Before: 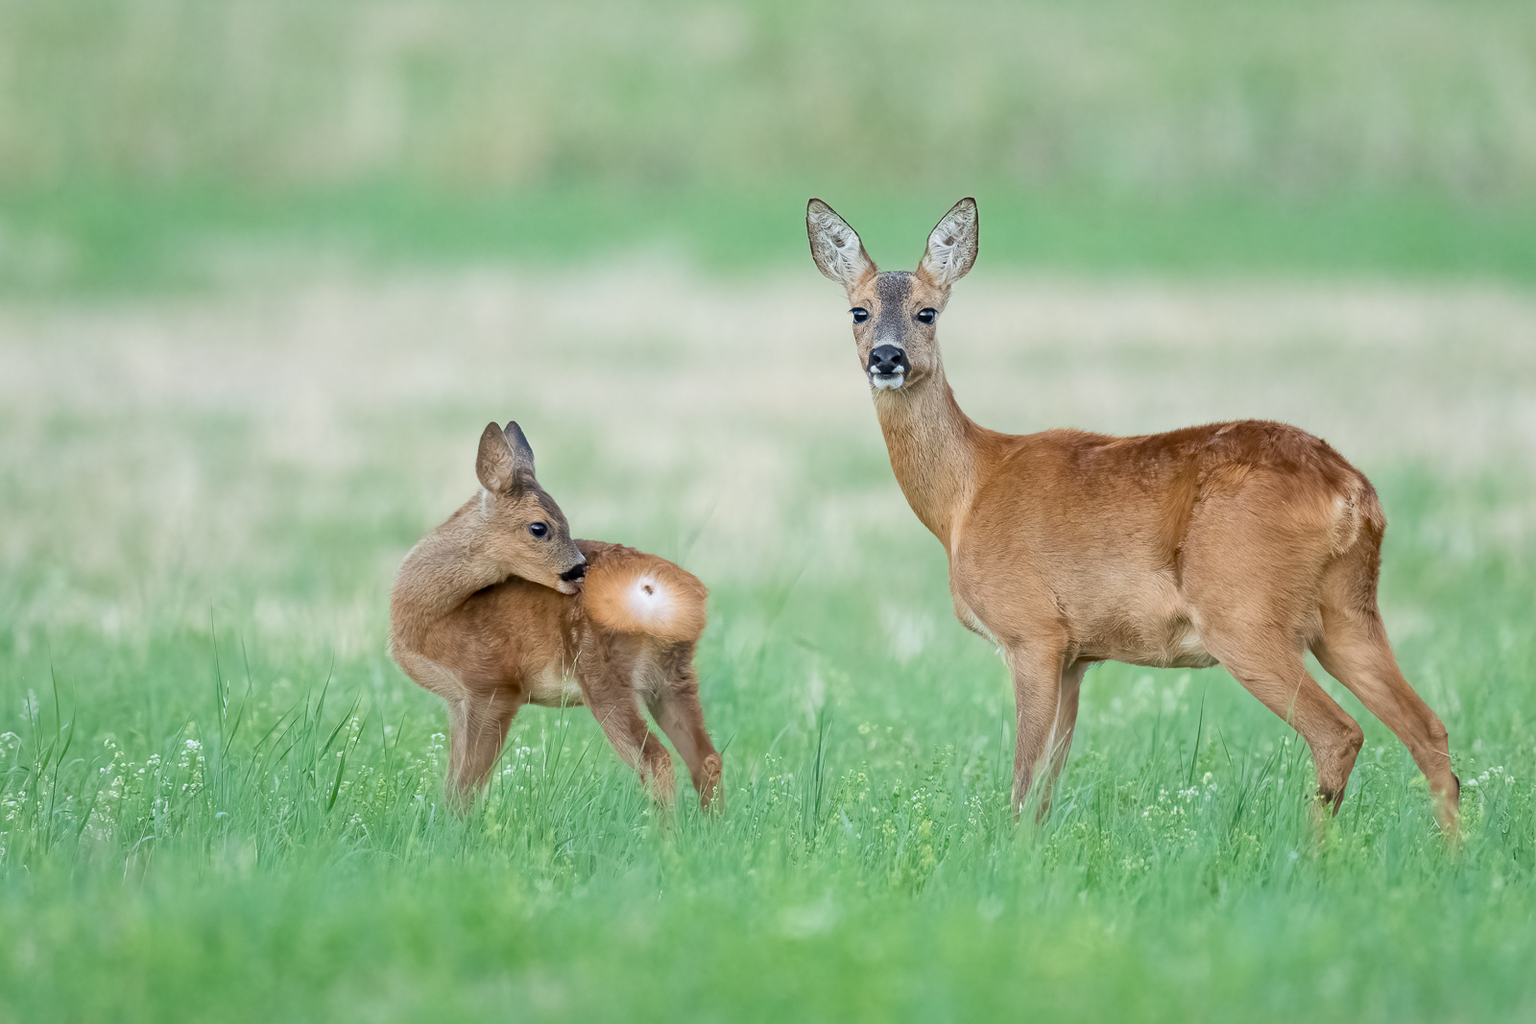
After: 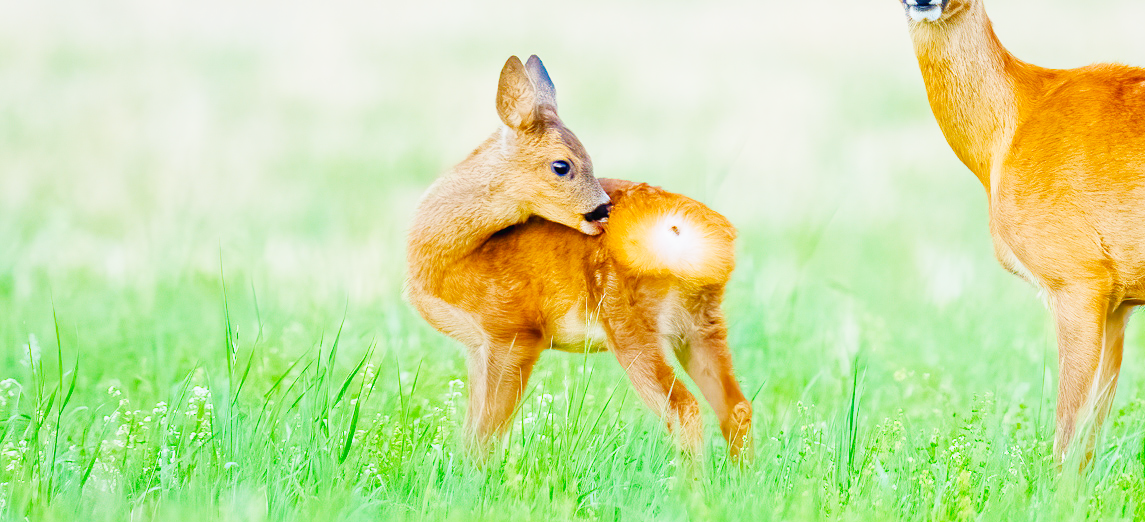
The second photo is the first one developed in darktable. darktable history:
crop: top 36.048%, right 28.376%, bottom 14.943%
color balance rgb: shadows lift › hue 87.64°, power › chroma 0.309%, power › hue 23.6°, linear chroma grading › global chroma 14.503%, perceptual saturation grading › global saturation 46.217%, perceptual saturation grading › highlights -25.162%, perceptual saturation grading › shadows 50.229%, contrast -19.792%
base curve: curves: ch0 [(0, 0.003) (0.001, 0.002) (0.006, 0.004) (0.02, 0.022) (0.048, 0.086) (0.094, 0.234) (0.162, 0.431) (0.258, 0.629) (0.385, 0.8) (0.548, 0.918) (0.751, 0.988) (1, 1)], preserve colors none
